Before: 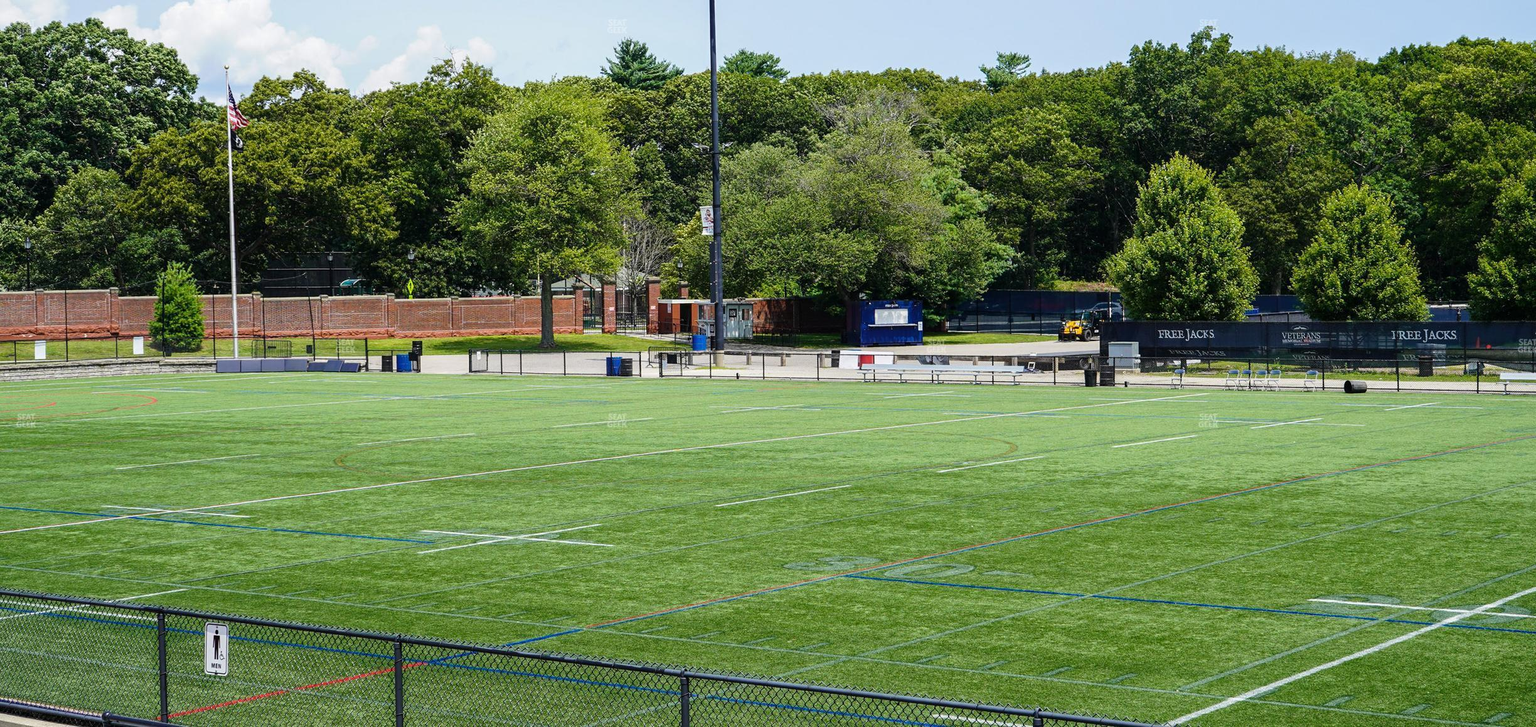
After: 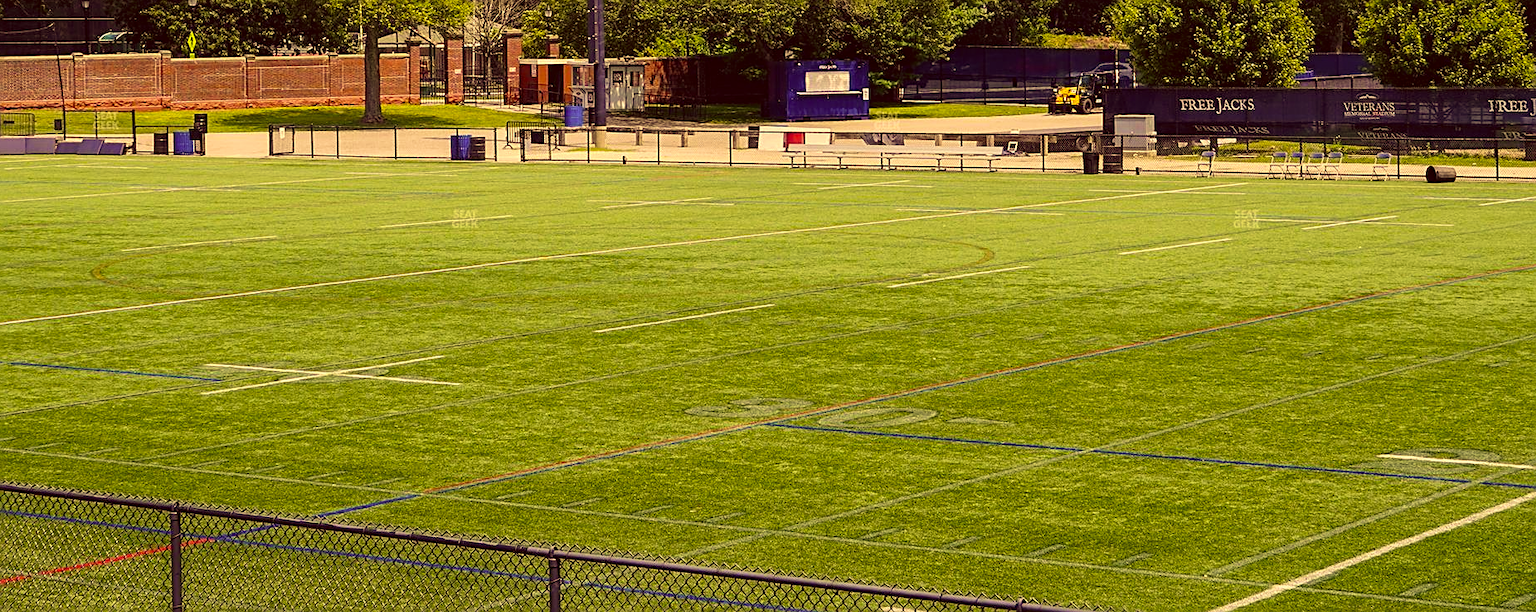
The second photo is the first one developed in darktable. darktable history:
velvia: on, module defaults
color correction: highlights a* 10.12, highlights b* 39.04, shadows a* 14.62, shadows b* 3.37
sharpen: on, module defaults
crop and rotate: left 17.299%, top 35.115%, right 7.015%, bottom 1.024%
